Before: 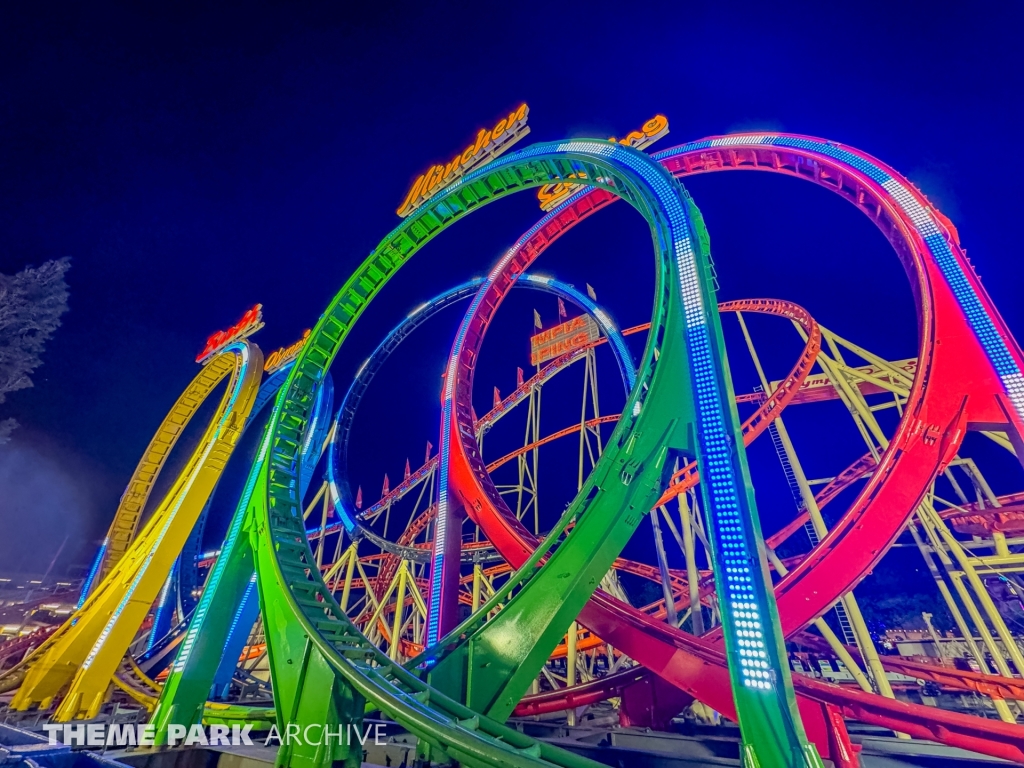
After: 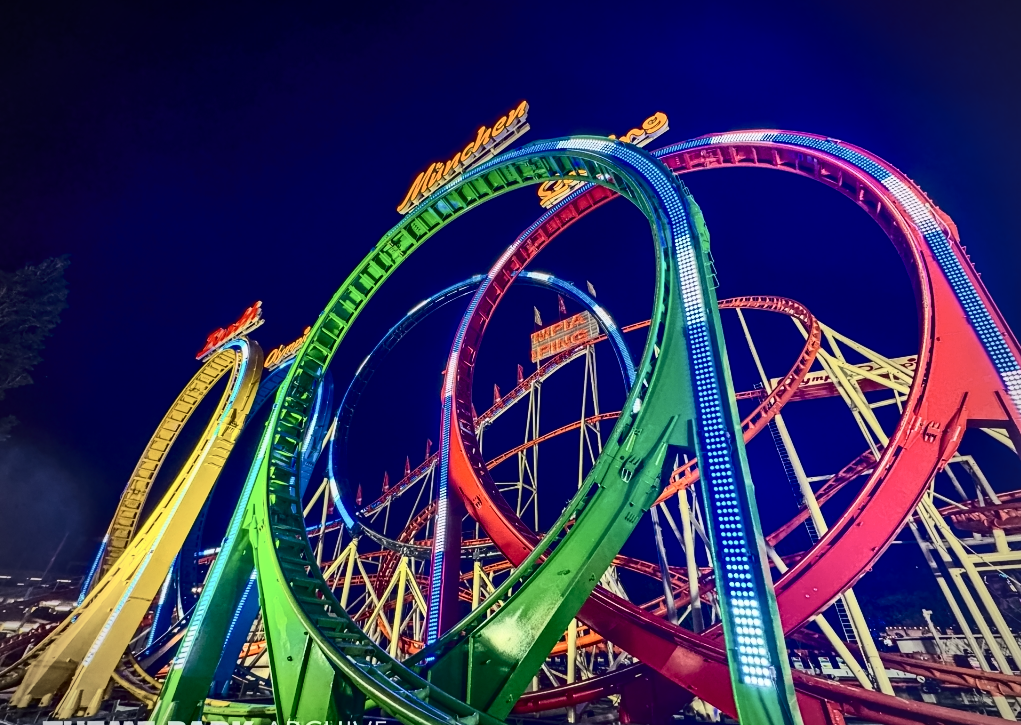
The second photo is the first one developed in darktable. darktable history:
crop: top 0.456%, right 0.264%, bottom 5.058%
contrast brightness saturation: contrast 0.48, saturation -0.104
vignetting: fall-off radius 45.88%
